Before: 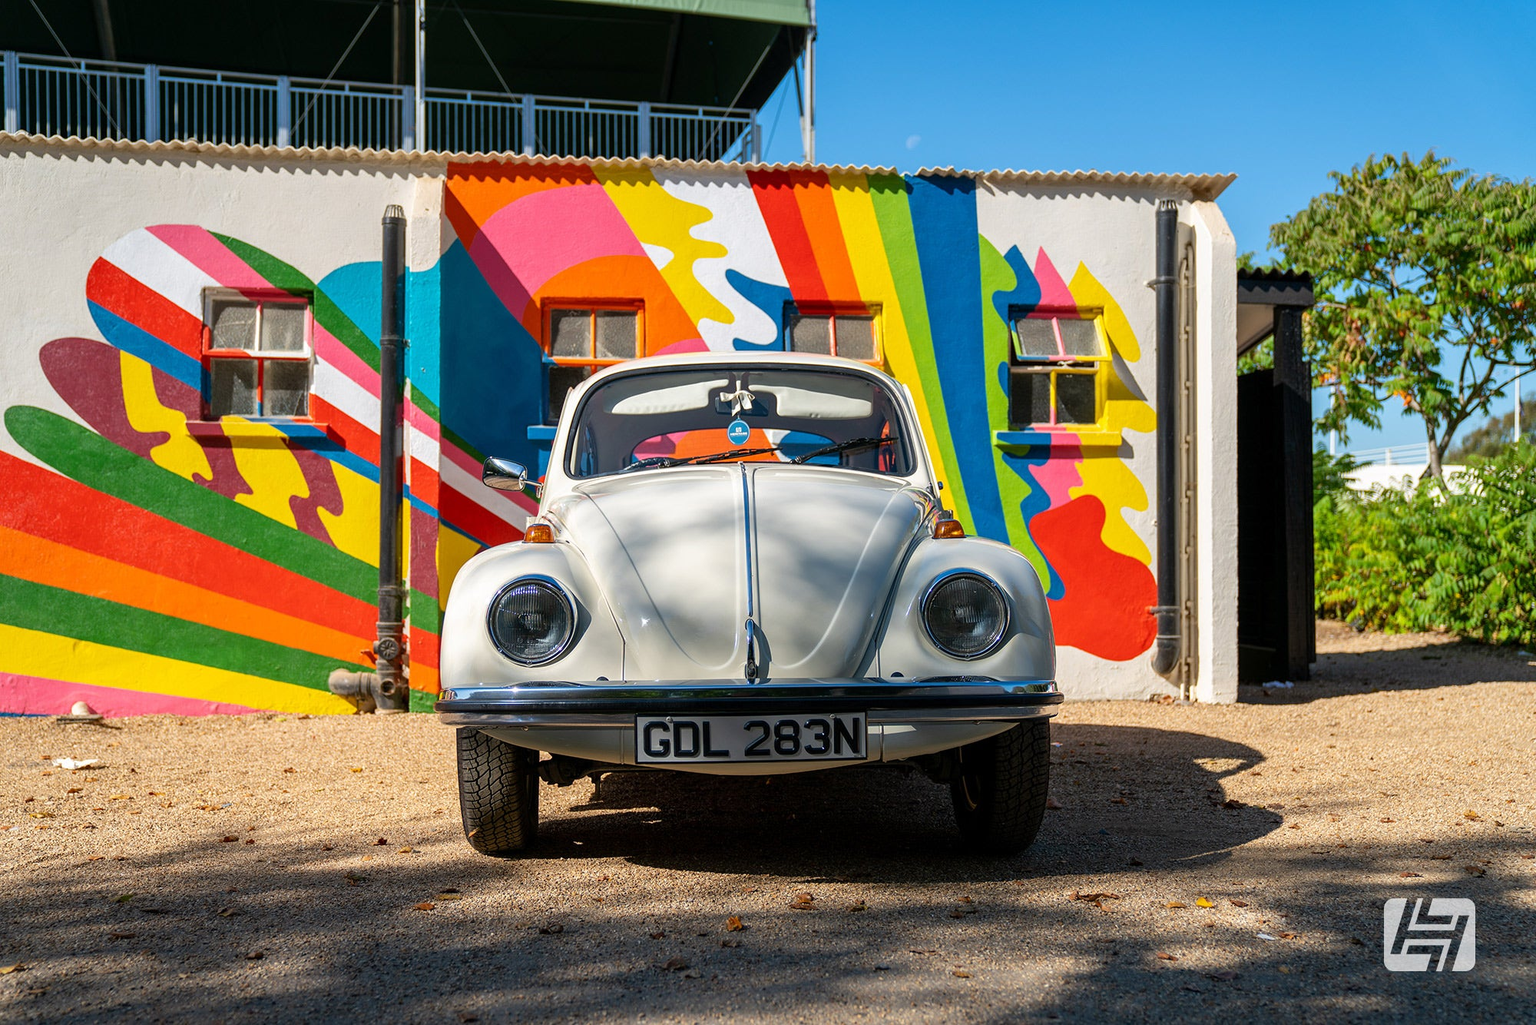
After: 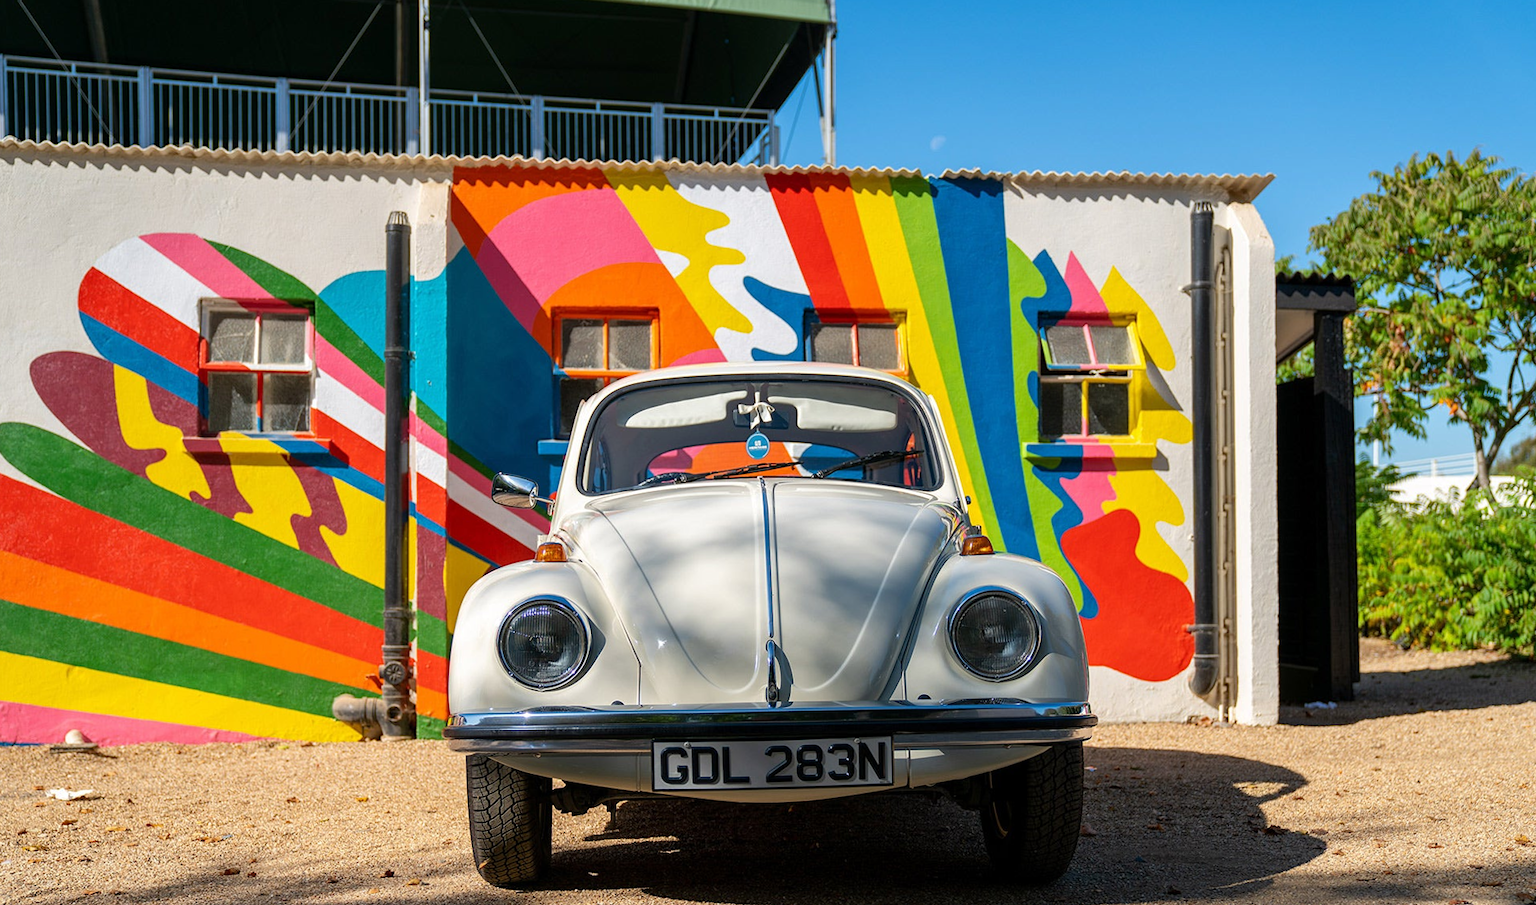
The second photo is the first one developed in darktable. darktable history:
tone equalizer: edges refinement/feathering 500, mask exposure compensation -1.57 EV, preserve details no
crop and rotate: angle 0.315°, left 0.291%, right 2.807%, bottom 14.353%
